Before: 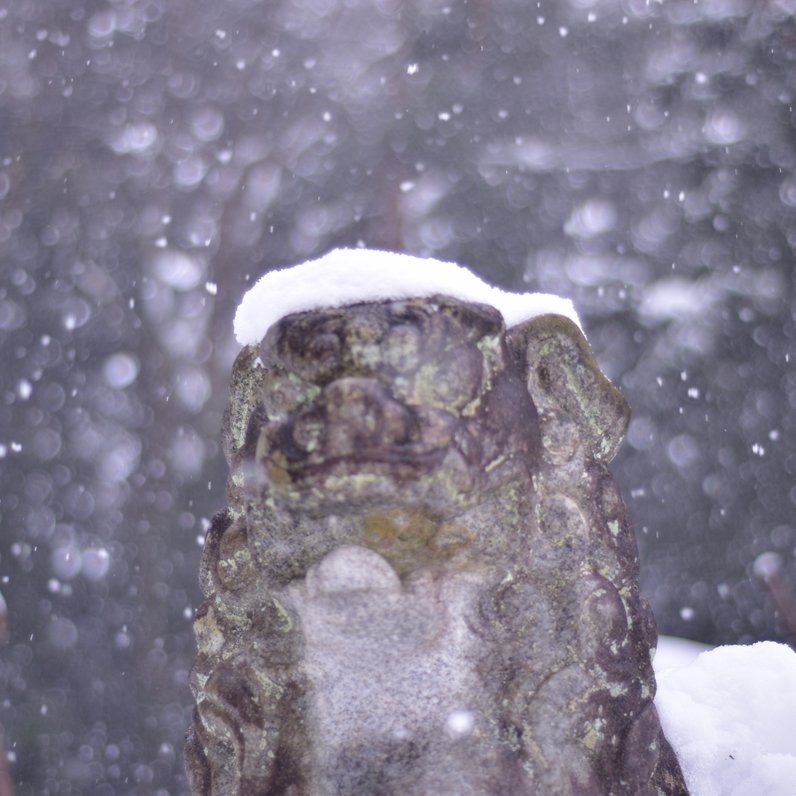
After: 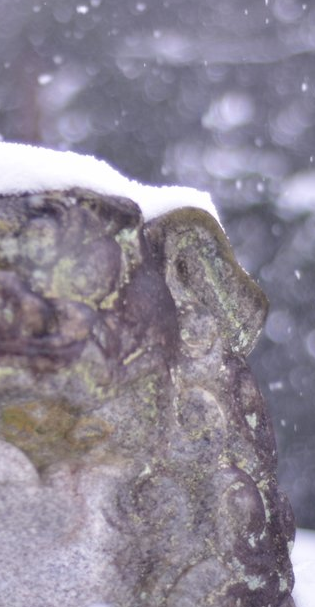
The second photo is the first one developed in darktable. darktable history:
crop: left 45.577%, top 13.563%, right 14.031%, bottom 10.121%
